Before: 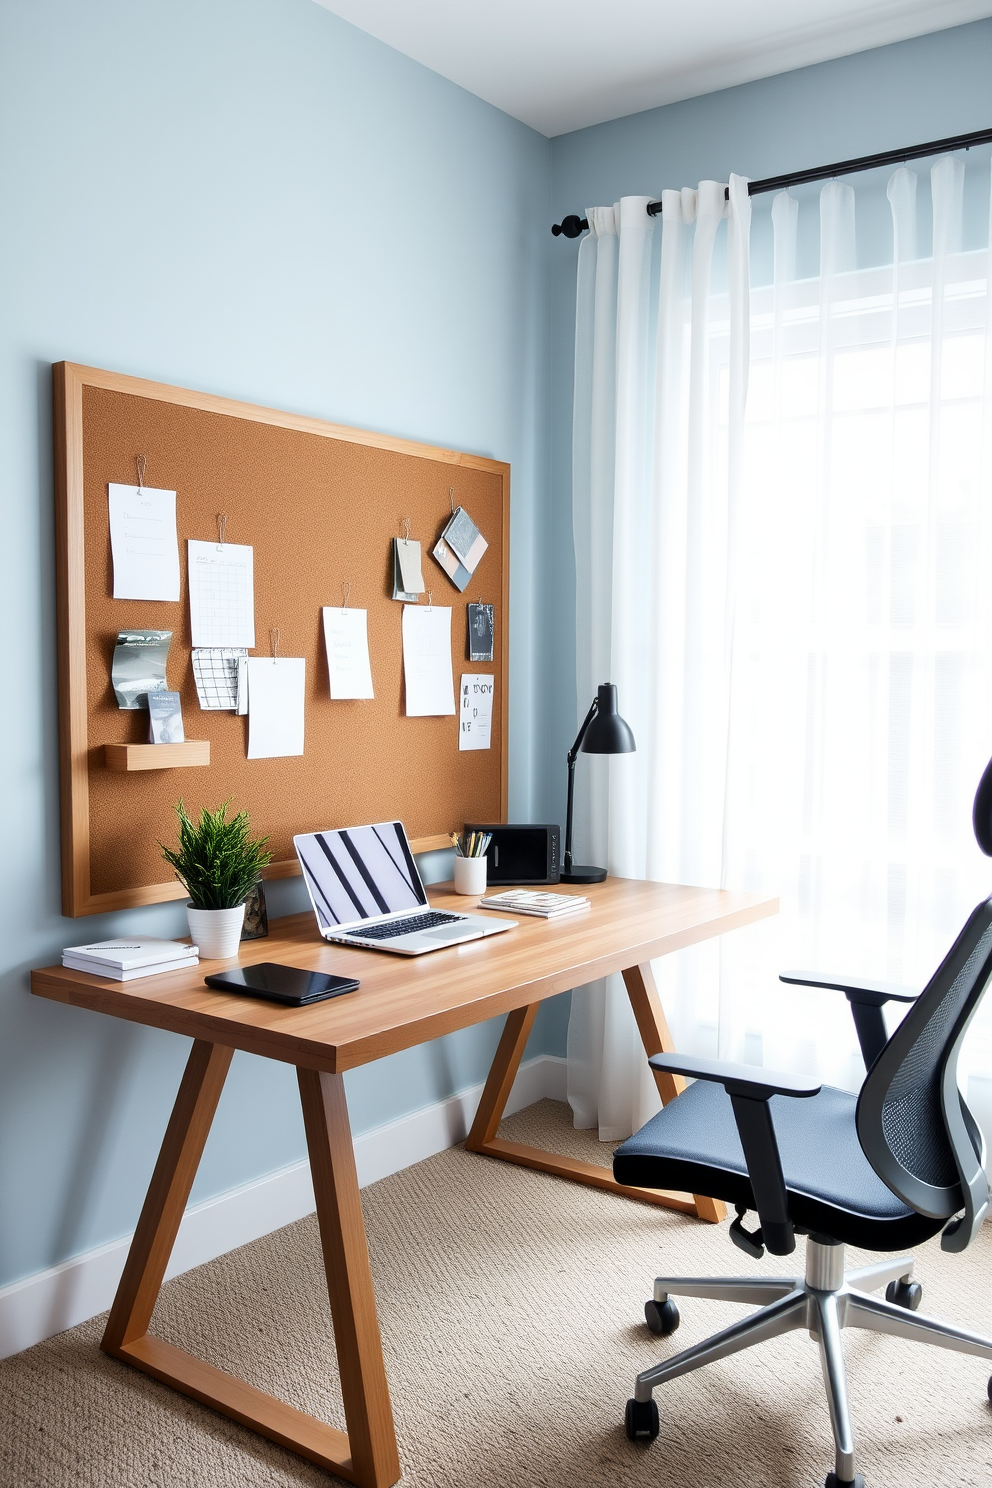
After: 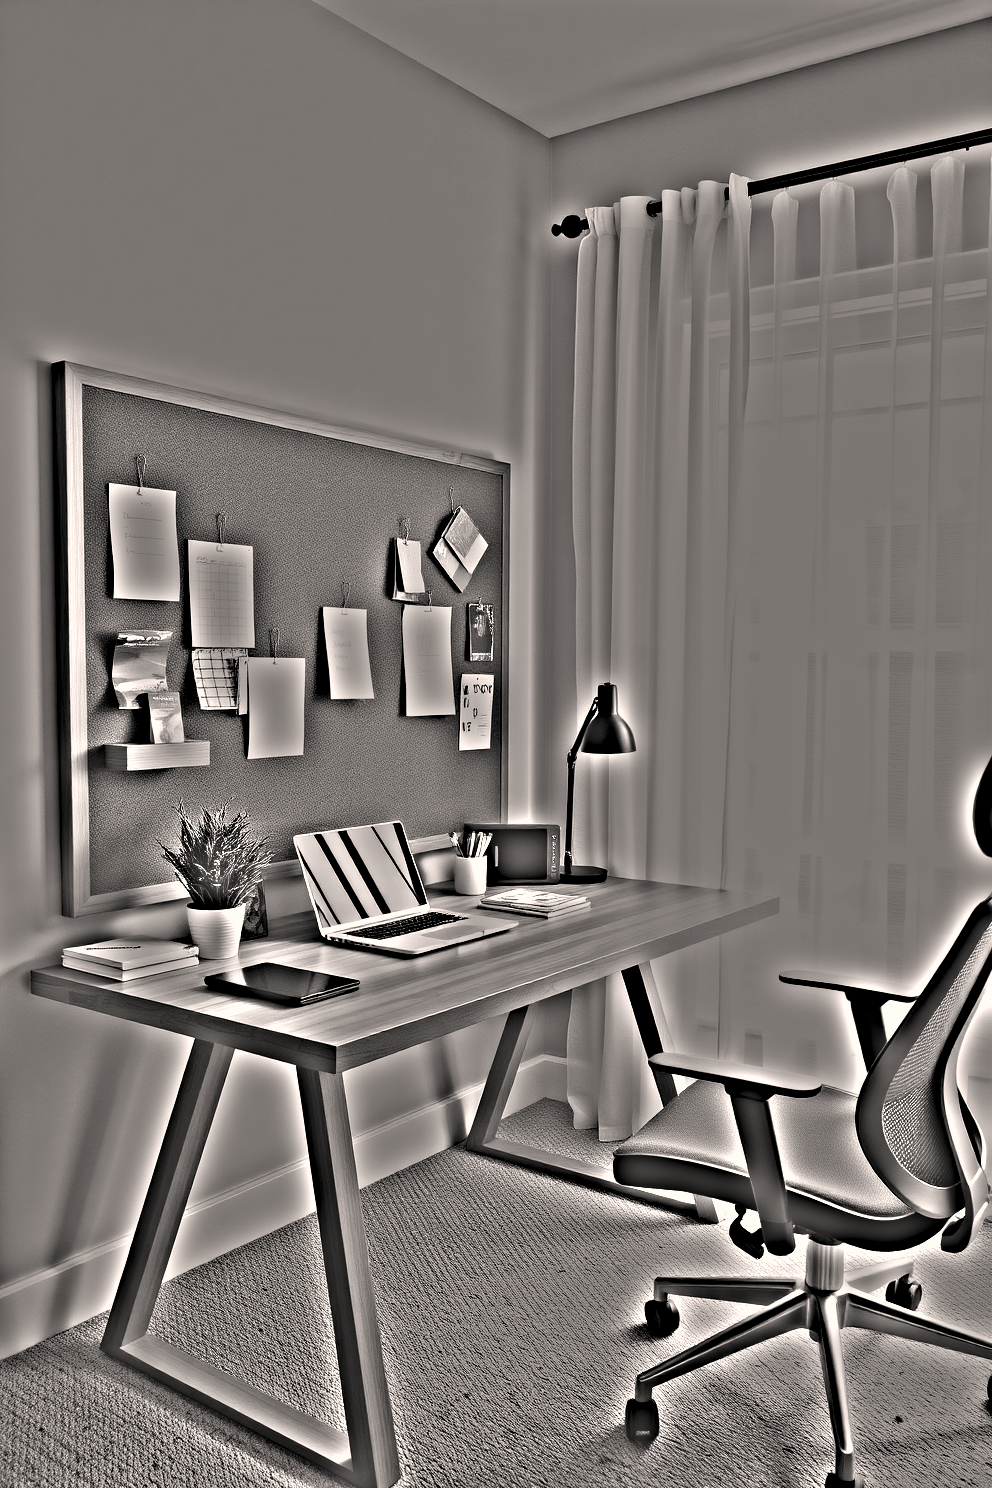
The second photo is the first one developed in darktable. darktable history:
color balance rgb: perceptual saturation grading › global saturation 20%, perceptual saturation grading › highlights -50%, perceptual saturation grading › shadows 30%
color correction: highlights a* 3.84, highlights b* 5.07
highpass: on, module defaults
